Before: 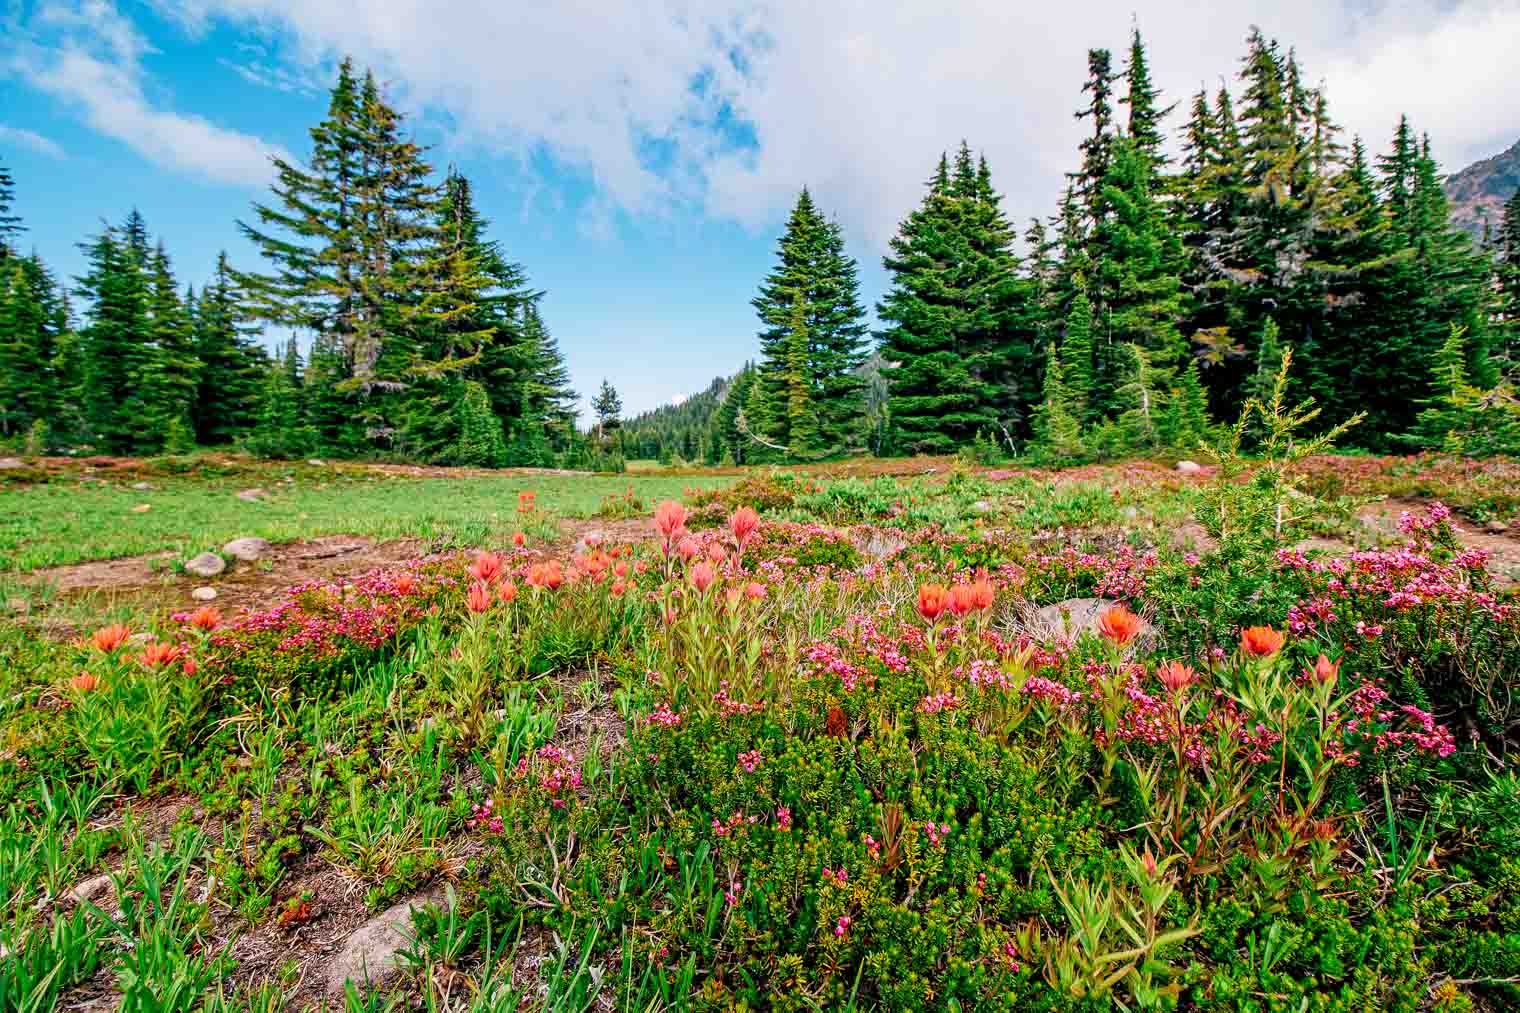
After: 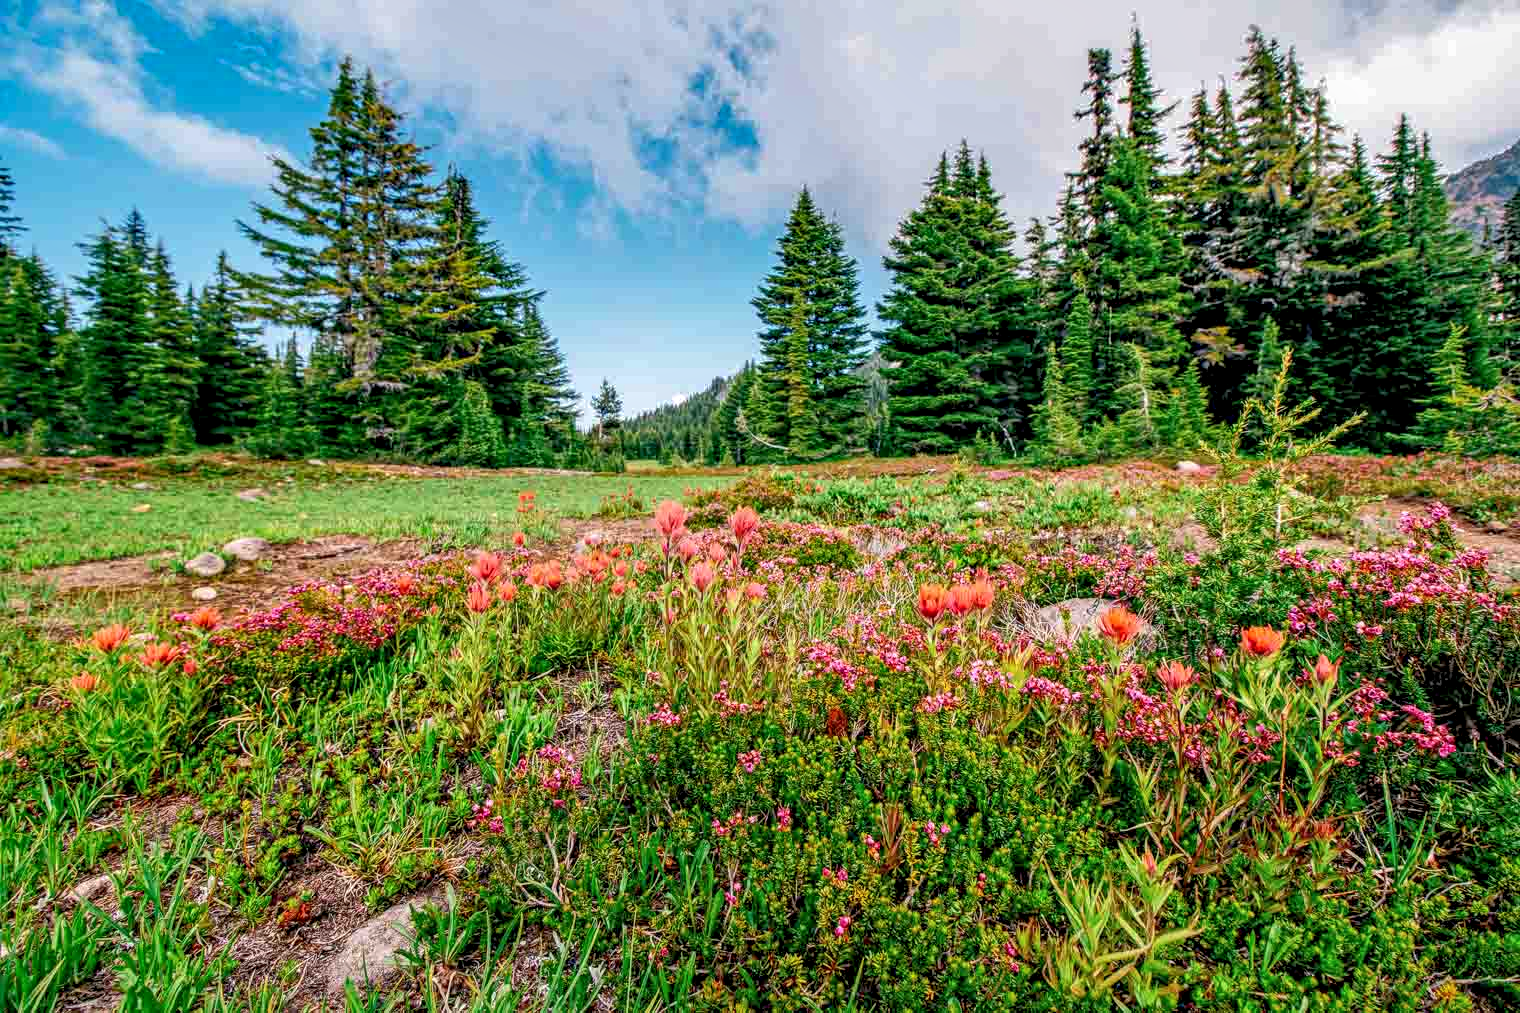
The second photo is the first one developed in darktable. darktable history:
local contrast: detail 142%
shadows and highlights: on, module defaults
